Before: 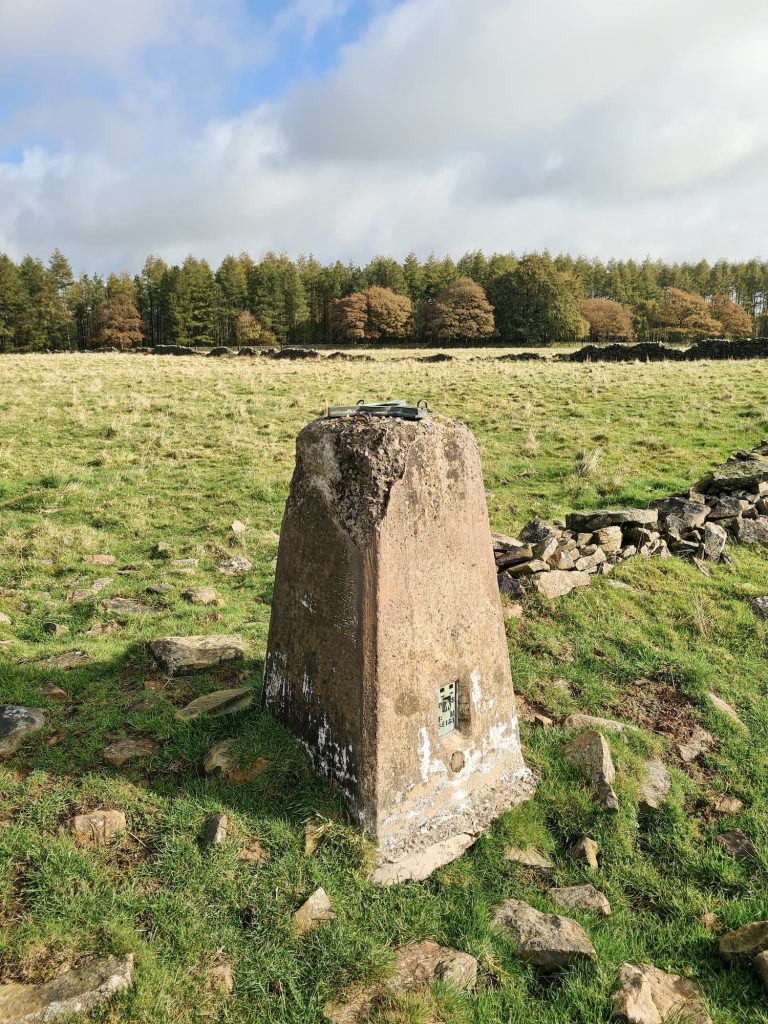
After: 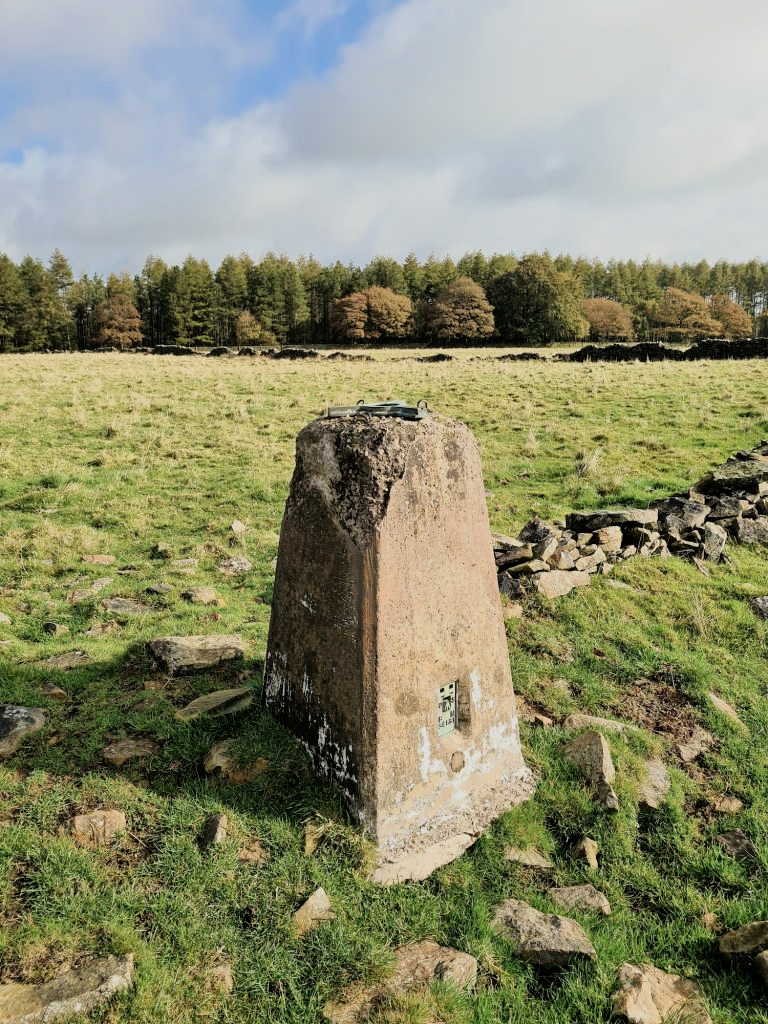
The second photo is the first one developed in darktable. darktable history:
tone equalizer: on, module defaults
filmic rgb: threshold 3 EV, hardness 4.17, latitude 50%, contrast 1.1, preserve chrominance max RGB, color science v6 (2022), contrast in shadows safe, contrast in highlights safe, enable highlight reconstruction true
